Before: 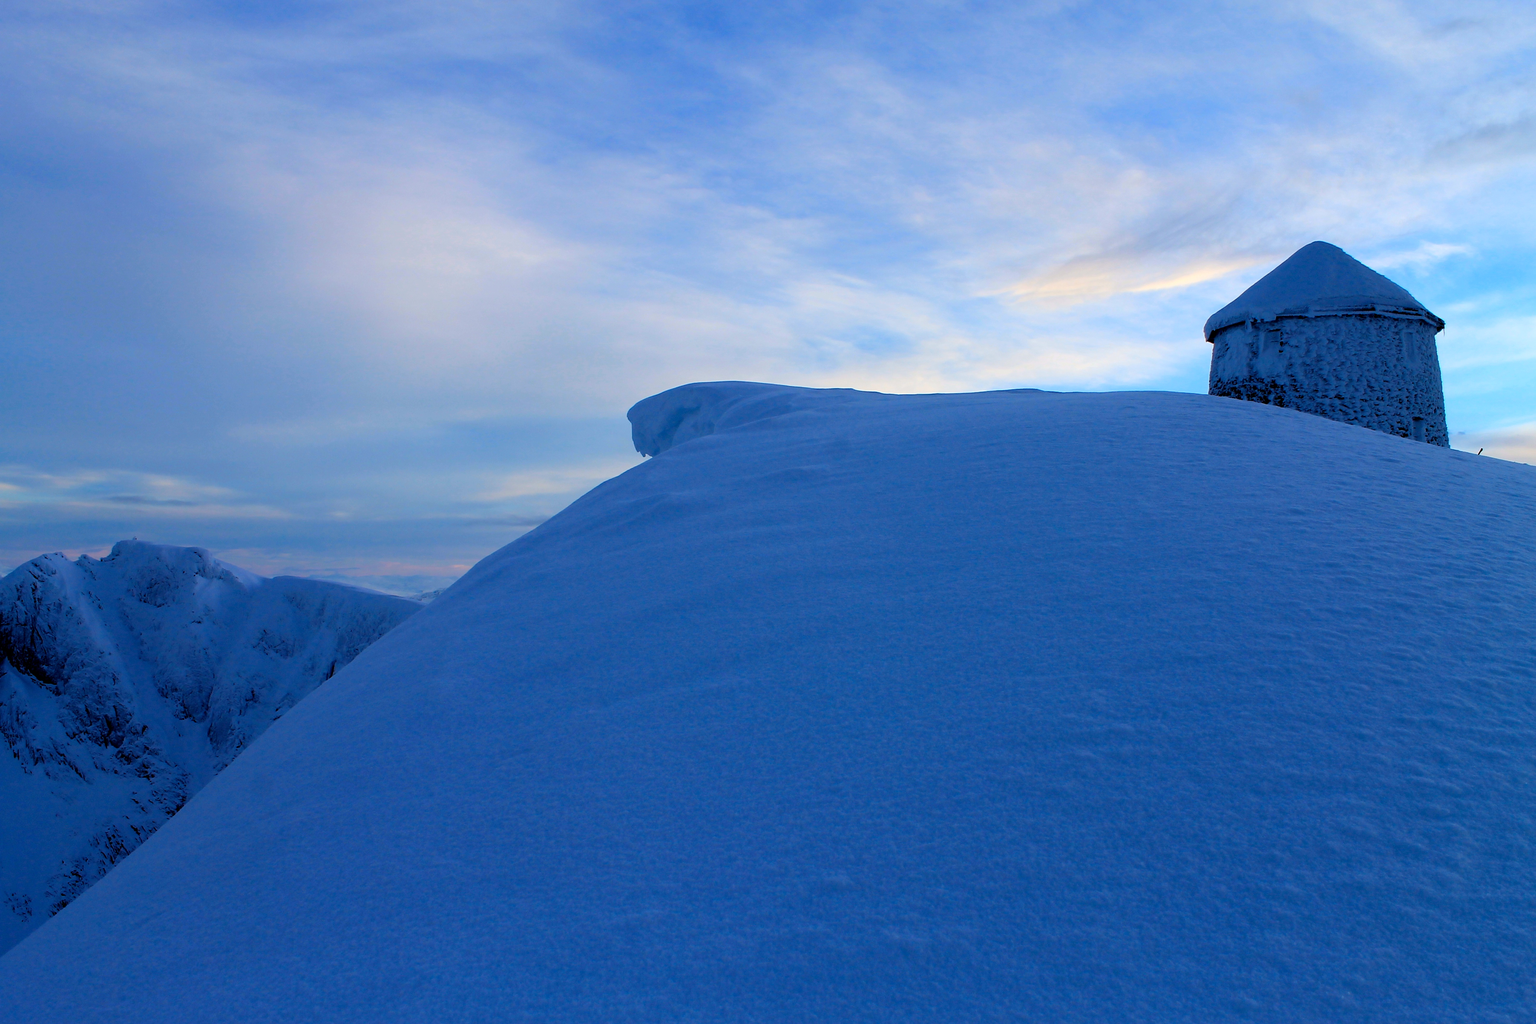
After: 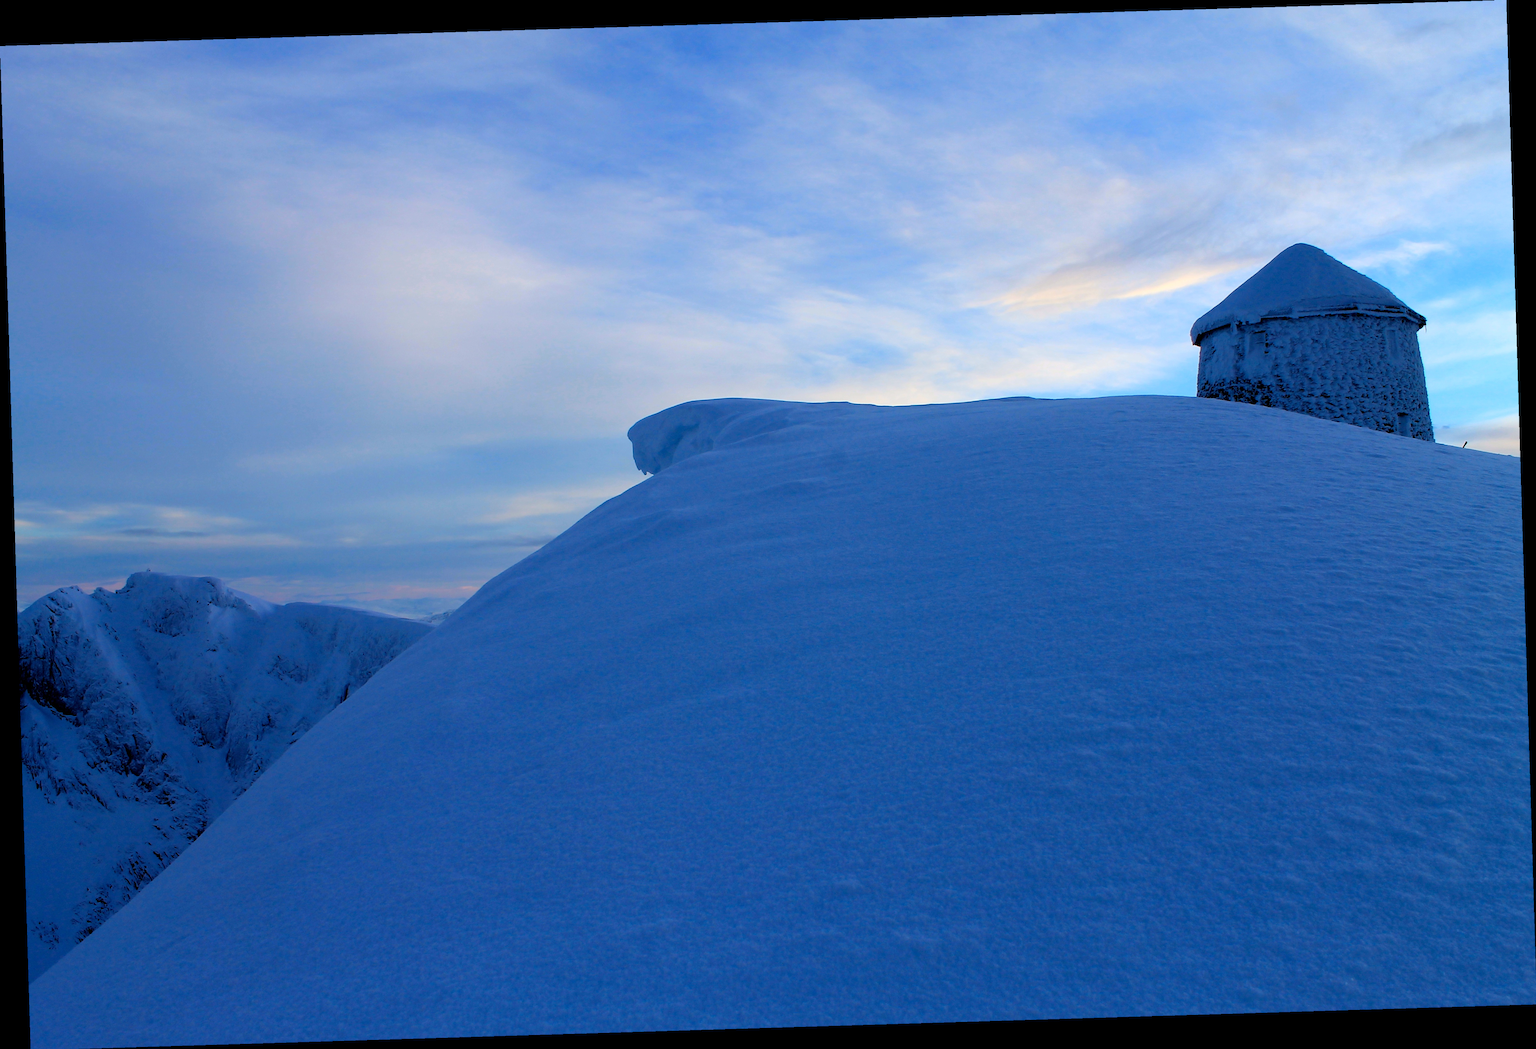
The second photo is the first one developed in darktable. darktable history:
exposure: compensate highlight preservation false
rotate and perspective: rotation -1.75°, automatic cropping off
